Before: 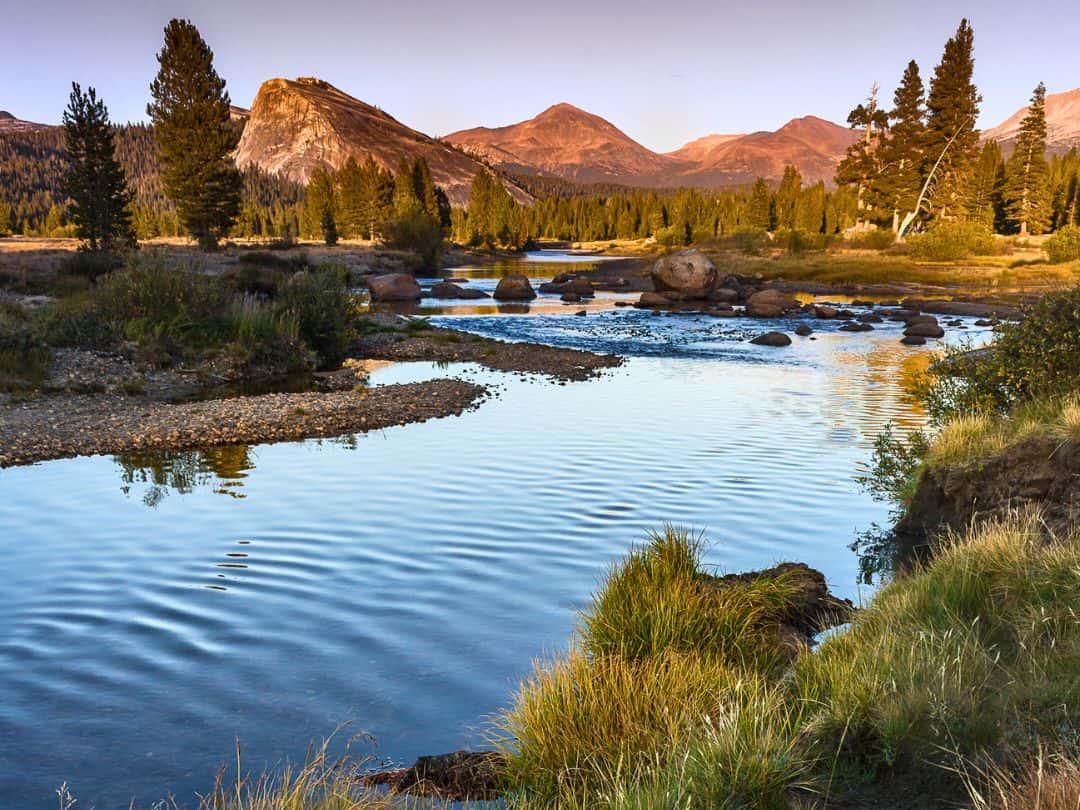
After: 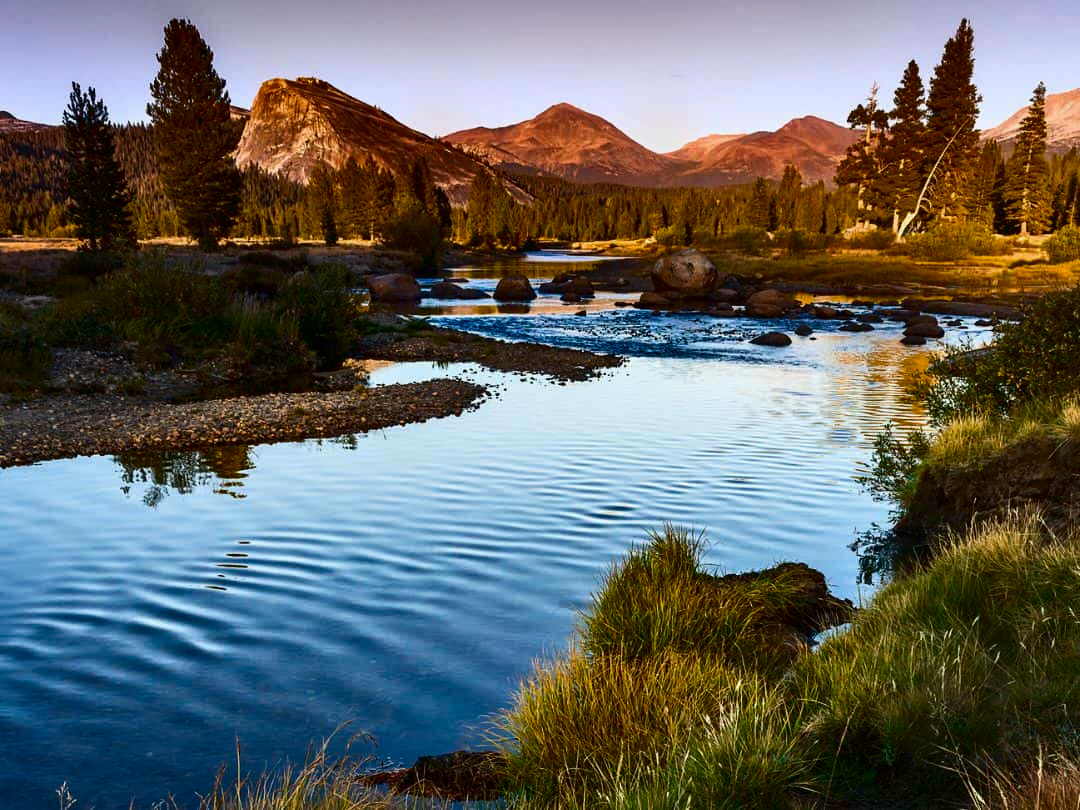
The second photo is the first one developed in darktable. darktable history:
contrast brightness saturation: contrast 0.134, brightness -0.243, saturation 0.137
